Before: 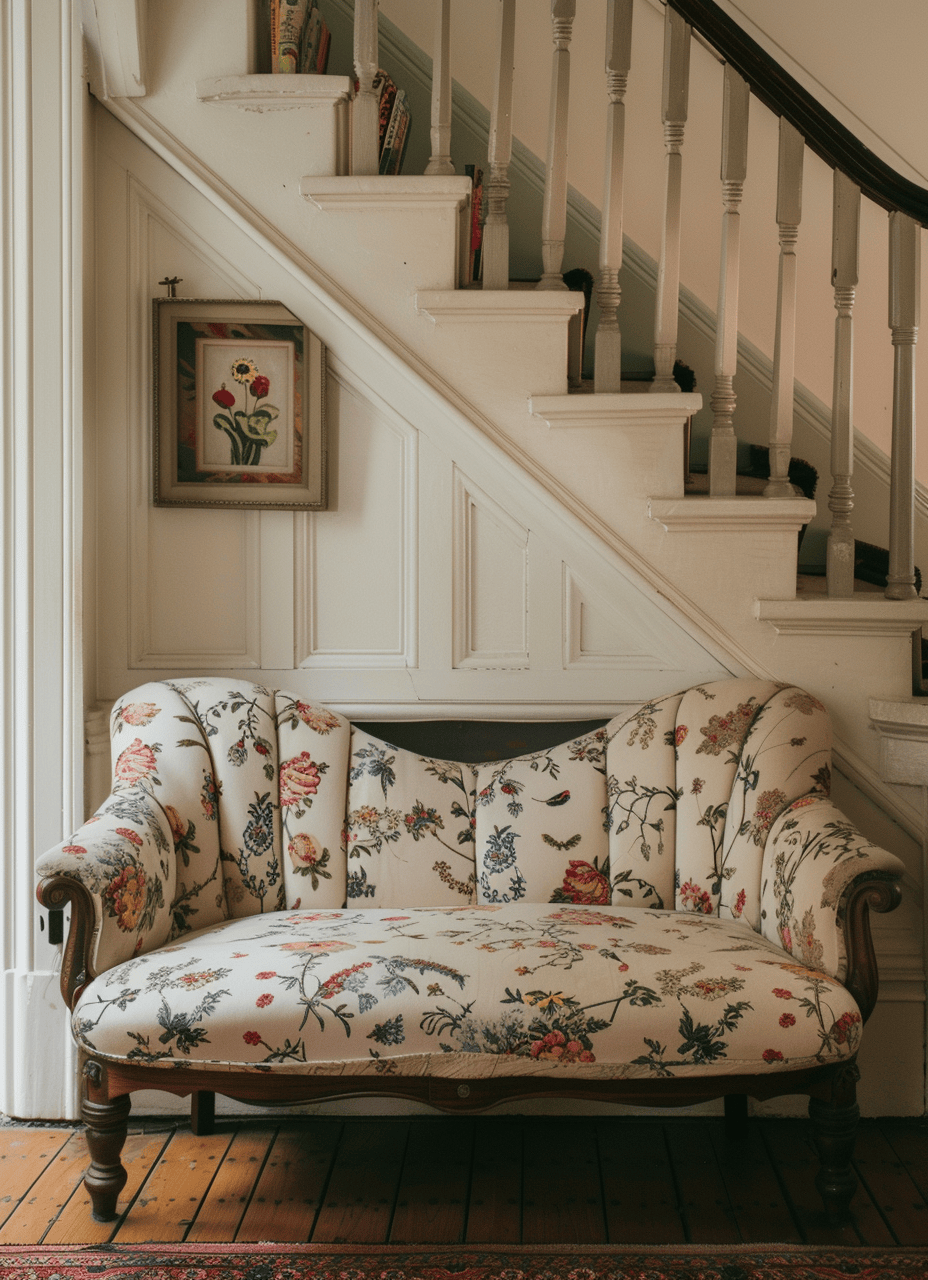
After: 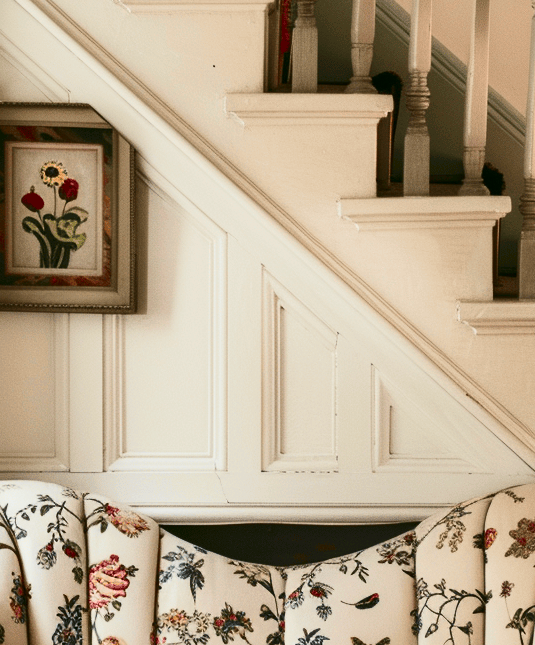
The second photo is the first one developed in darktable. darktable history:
crop: left 20.651%, top 15.422%, right 21.697%, bottom 34.181%
contrast brightness saturation: contrast 0.402, brightness 0.104, saturation 0.208
